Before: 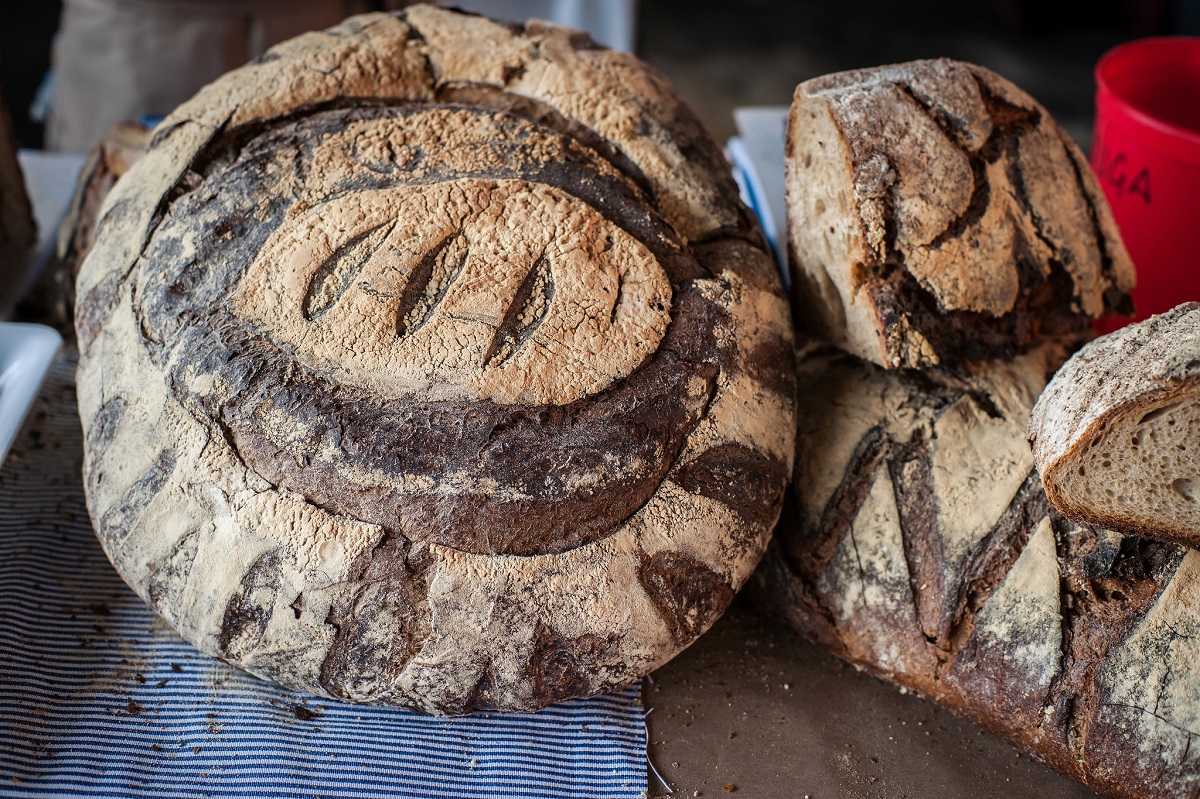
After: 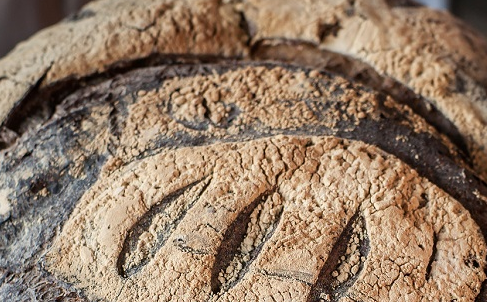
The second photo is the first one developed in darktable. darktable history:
crop: left 15.452%, top 5.459%, right 43.956%, bottom 56.62%
rotate and perspective: automatic cropping original format, crop left 0, crop top 0
